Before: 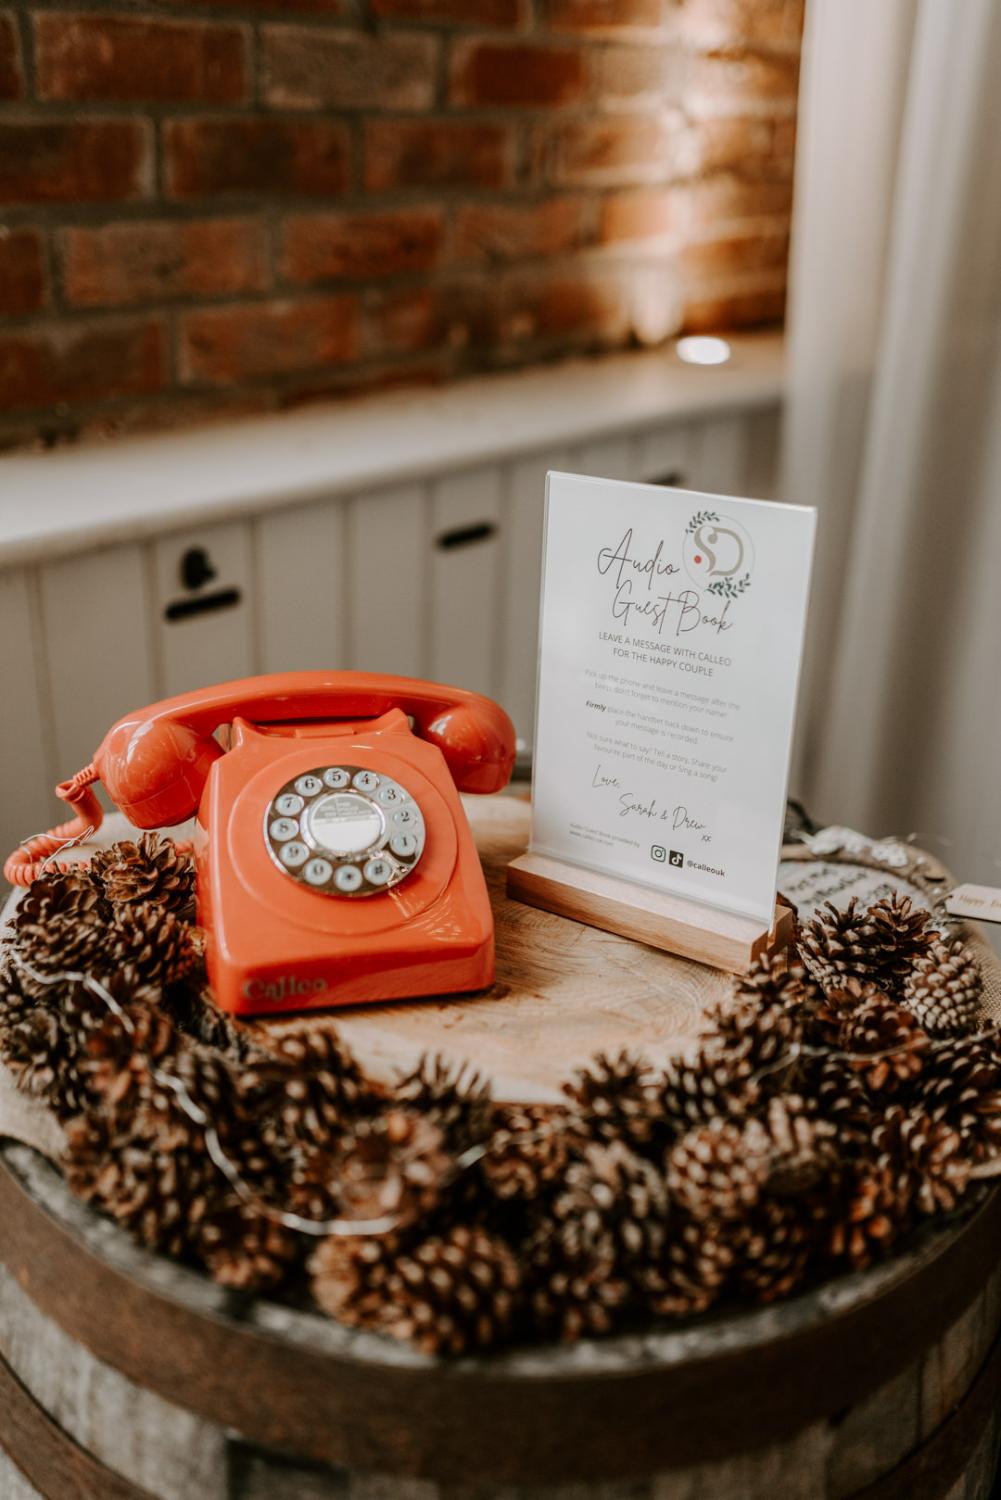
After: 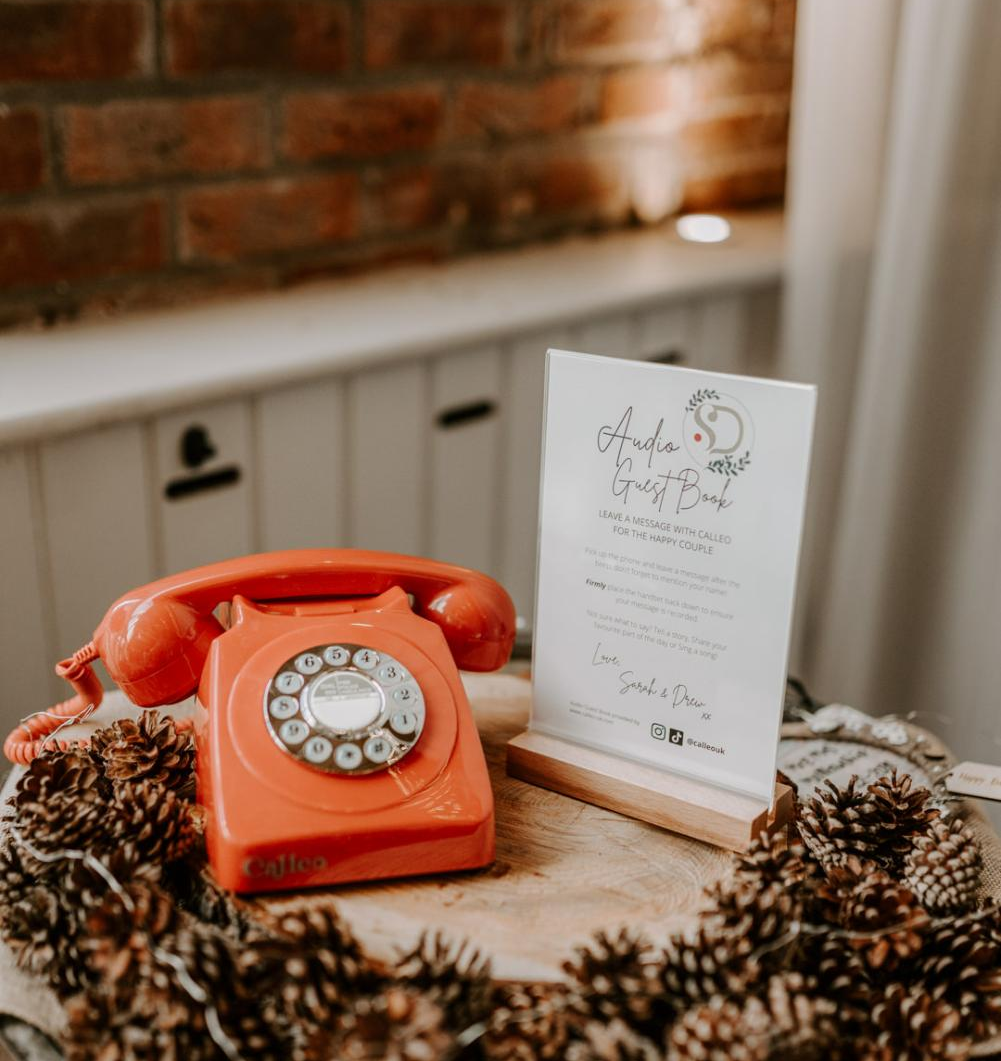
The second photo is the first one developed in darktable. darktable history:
crop and rotate: top 8.181%, bottom 21.033%
